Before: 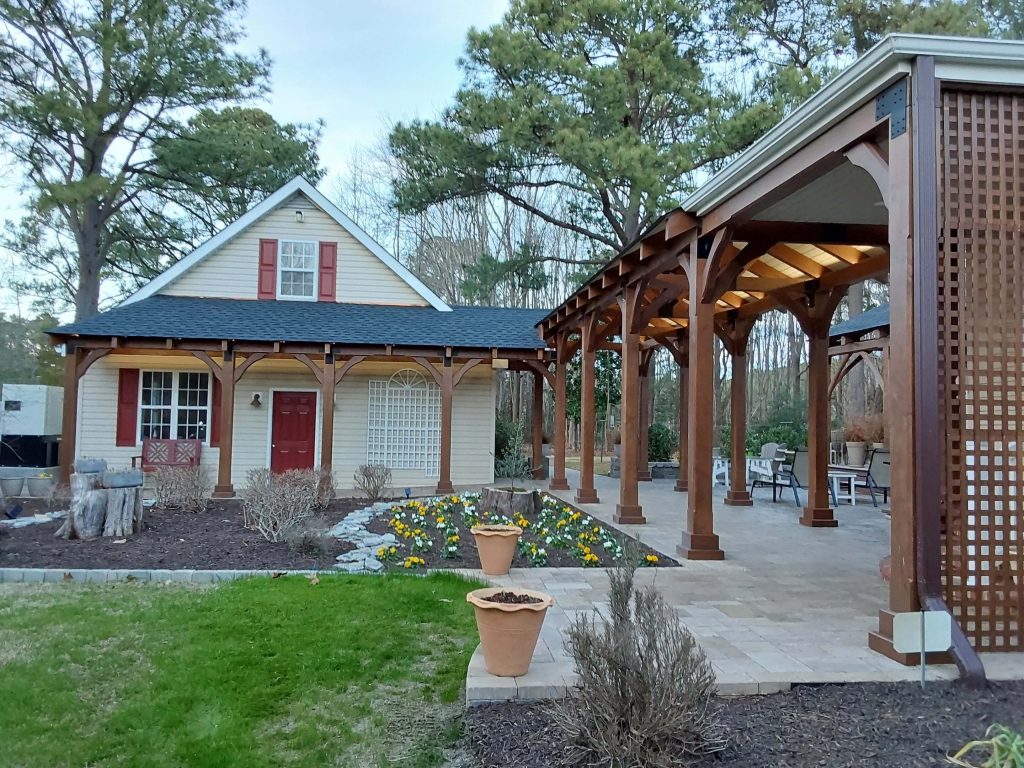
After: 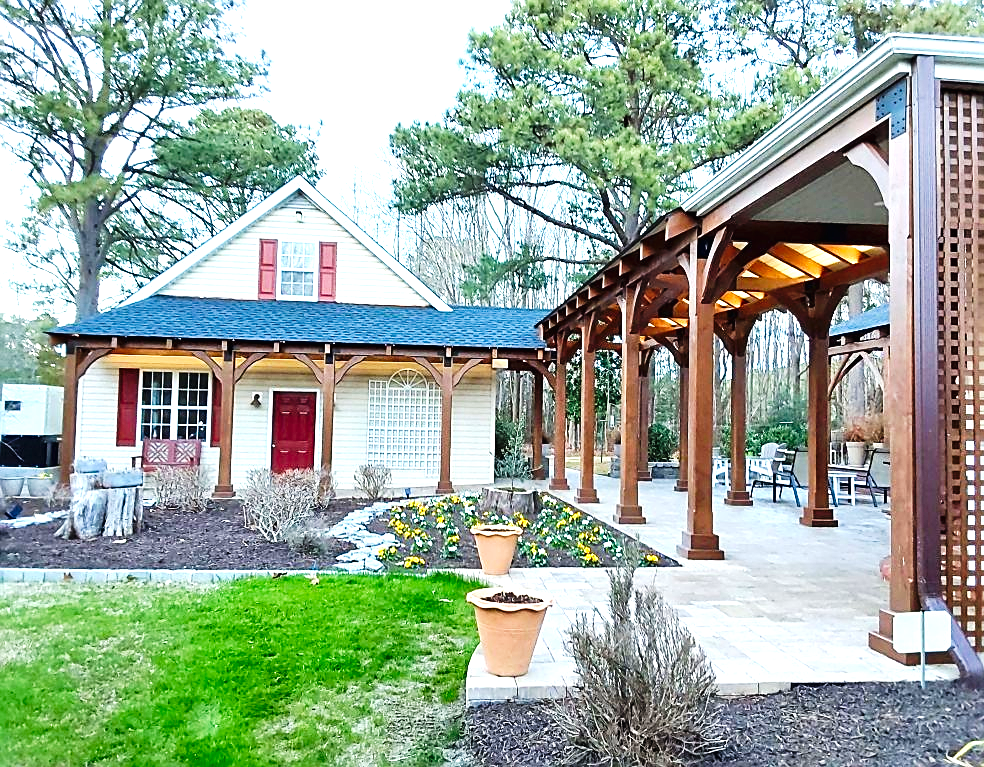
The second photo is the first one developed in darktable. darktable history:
sharpen: on, module defaults
crop: right 3.899%, bottom 0.03%
contrast brightness saturation: contrast 0.042, saturation 0.072
tone curve: curves: ch0 [(0.016, 0.011) (0.21, 0.113) (0.515, 0.476) (0.78, 0.795) (1, 0.981)], preserve colors none
exposure: black level correction 0, exposure 1.448 EV, compensate highlight preservation false
